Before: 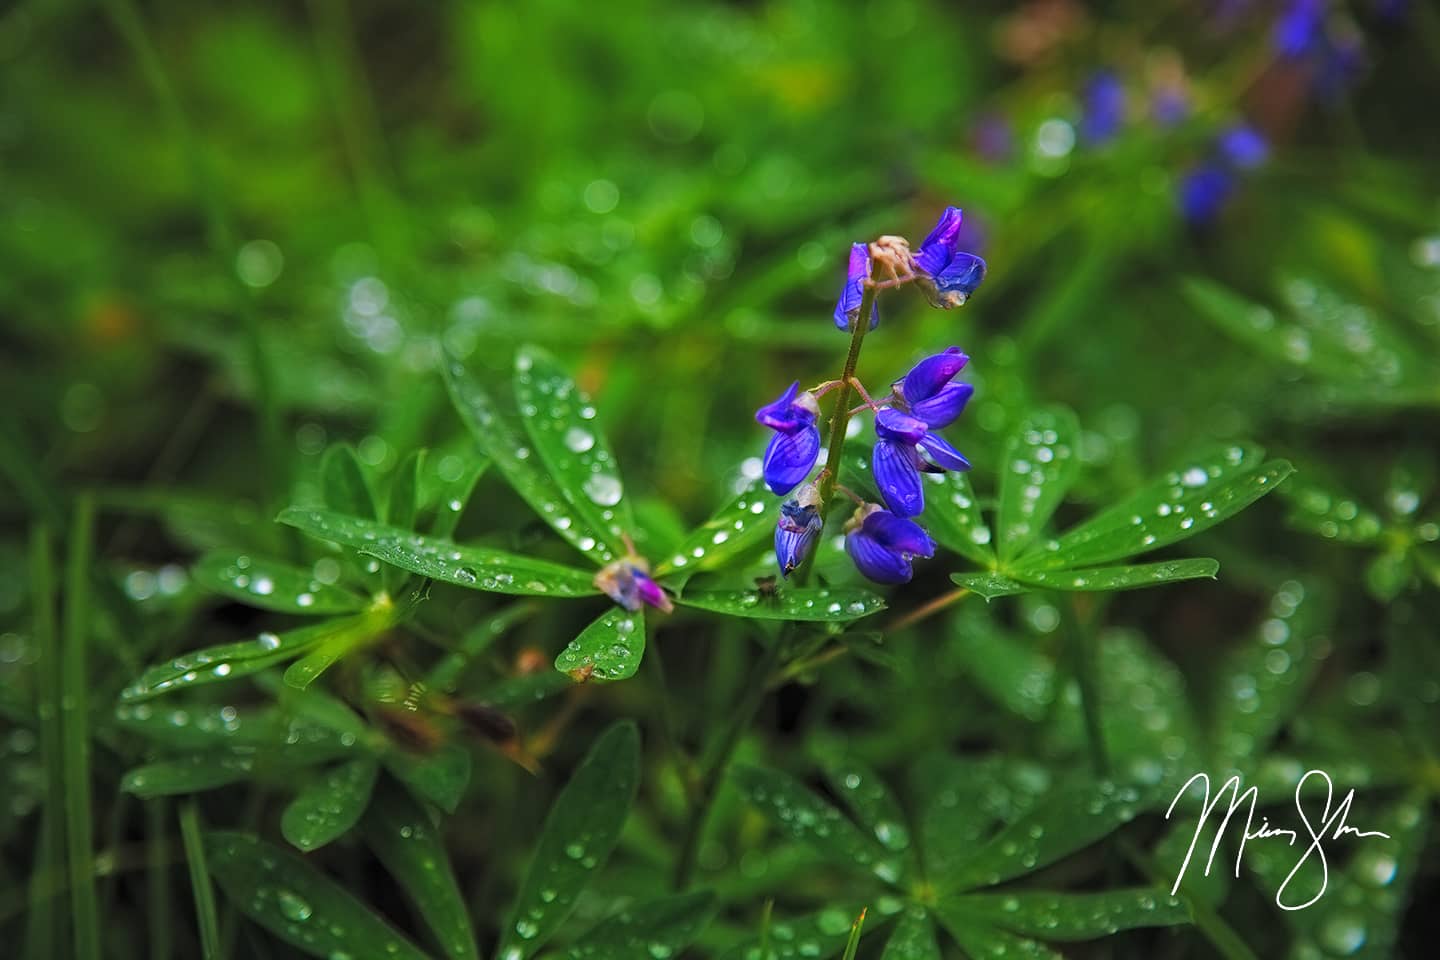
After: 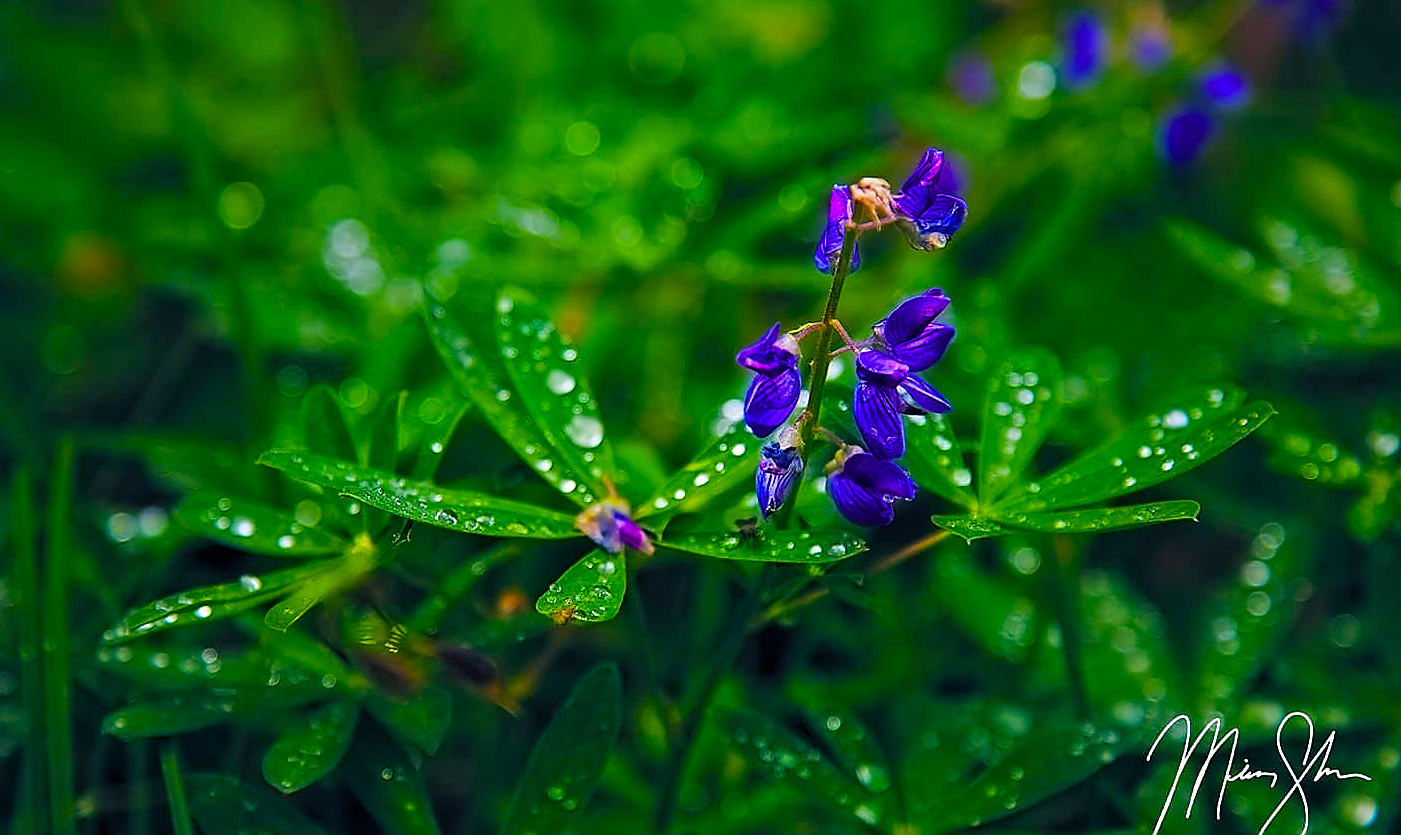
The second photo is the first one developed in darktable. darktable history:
sharpen: radius 1.353, amount 1.256, threshold 0.674
crop: left 1.322%, top 6.123%, right 1.386%, bottom 6.84%
color balance rgb: shadows lift › luminance -40.738%, shadows lift › chroma 14.025%, shadows lift › hue 261.49°, linear chroma grading › global chroma 14.798%, perceptual saturation grading › global saturation 29.624%, global vibrance 9.319%
